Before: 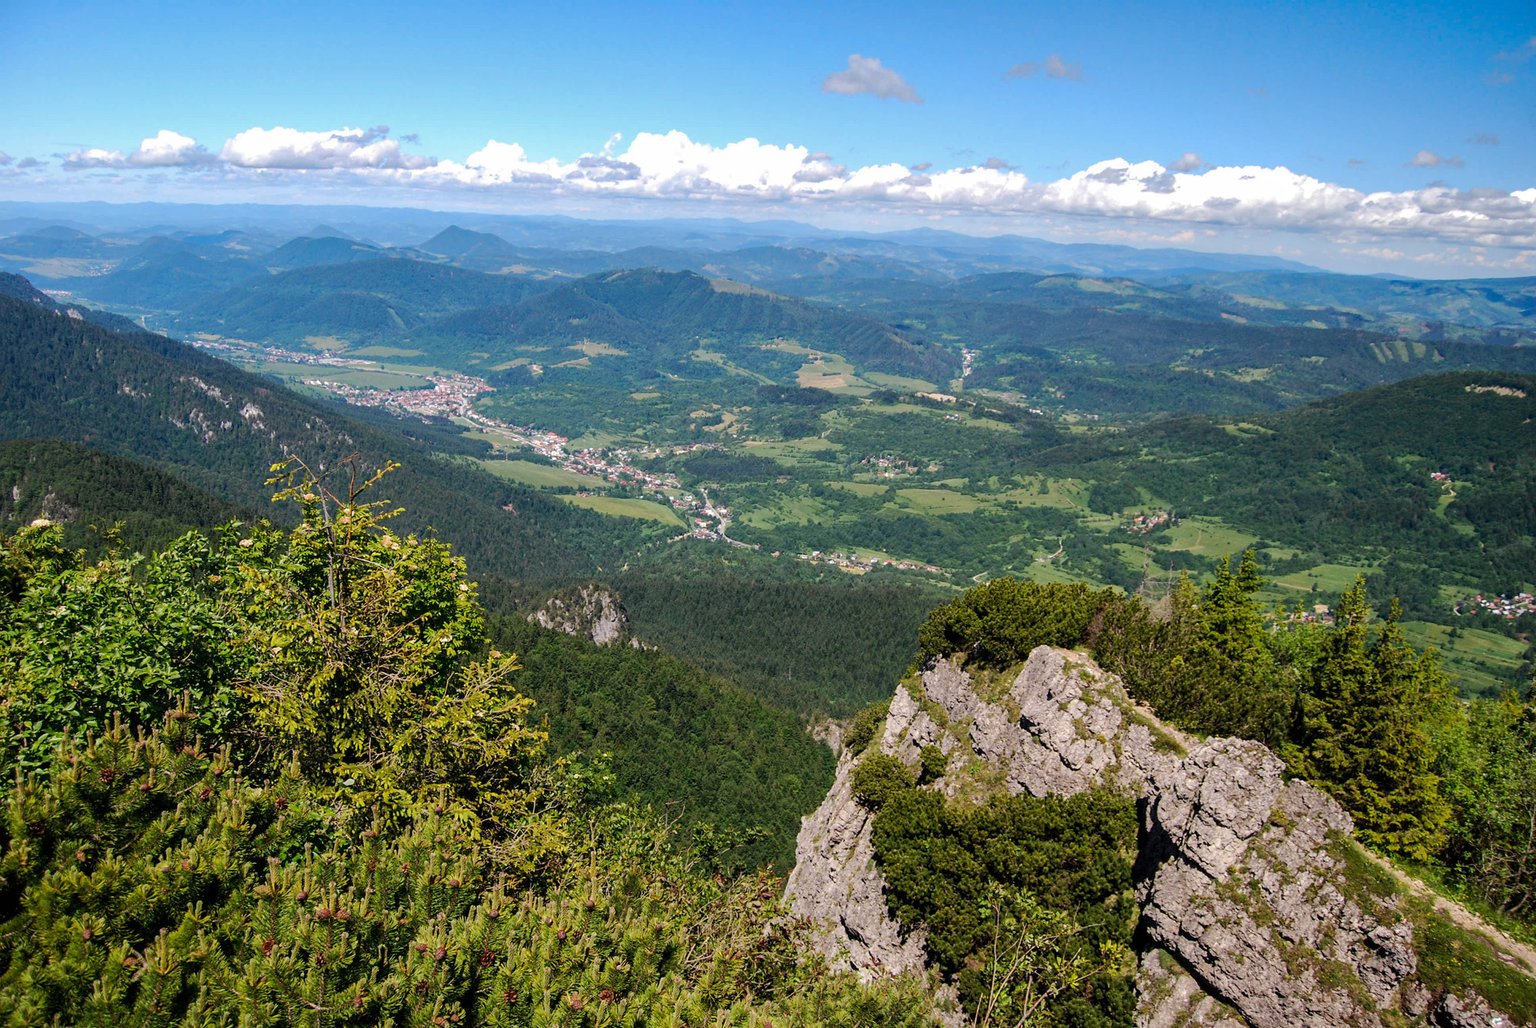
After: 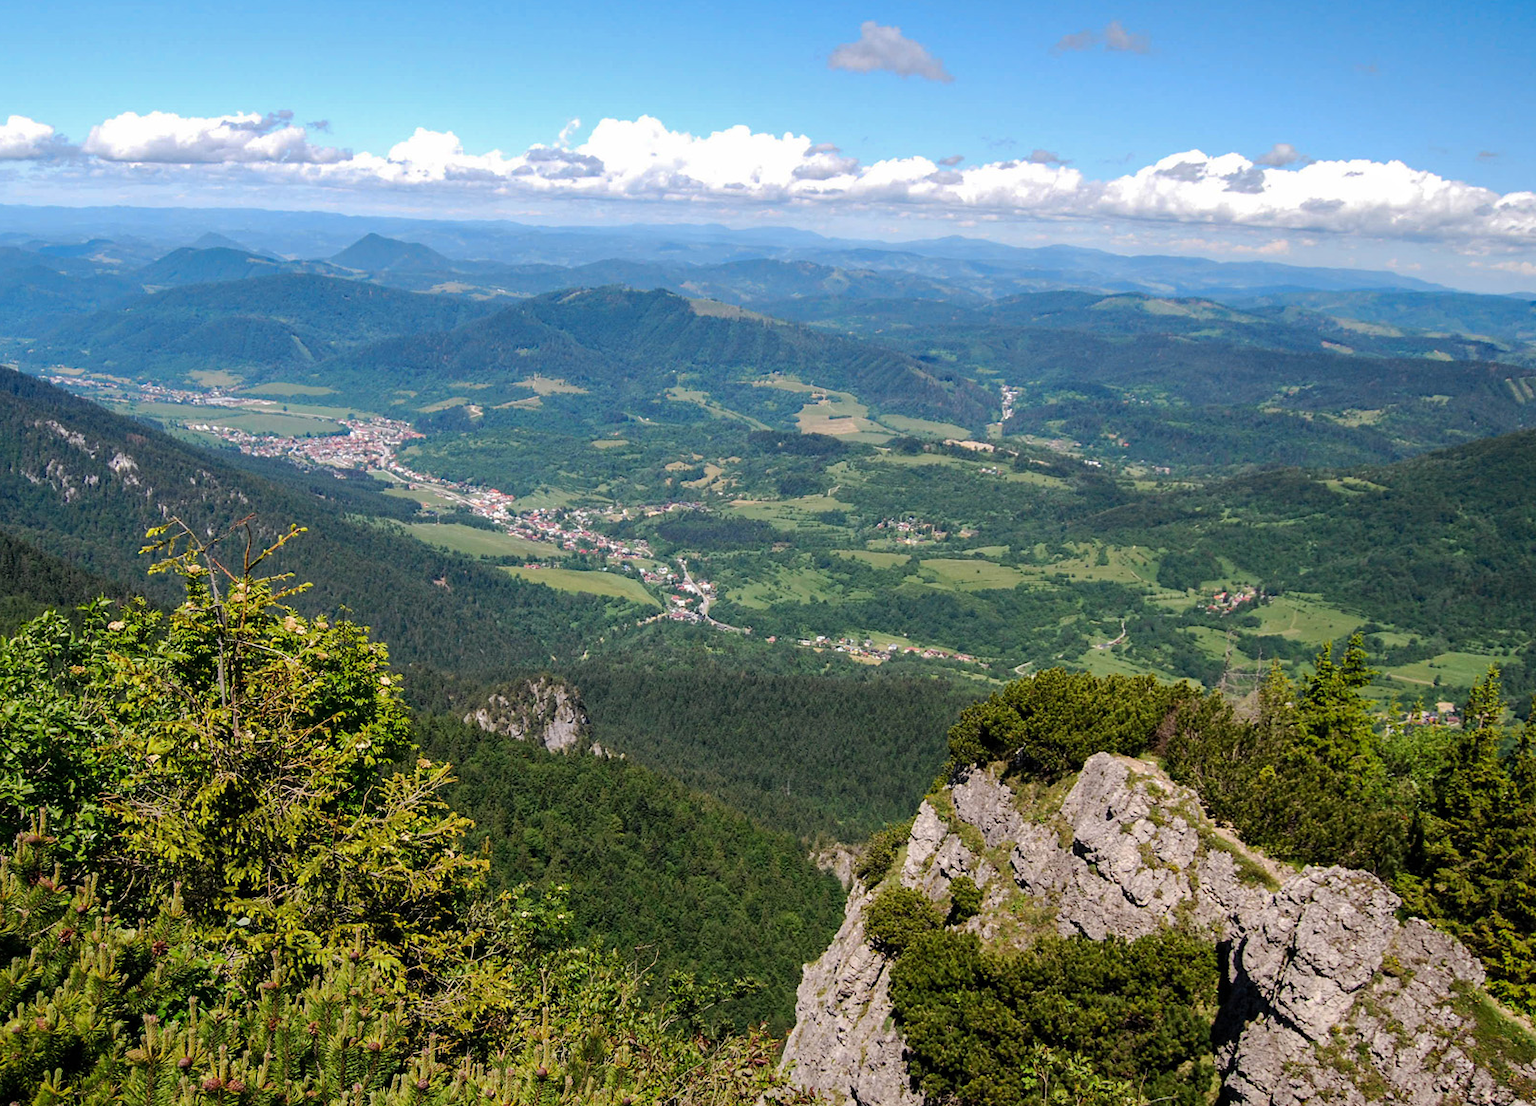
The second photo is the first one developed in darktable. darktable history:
crop: left 9.935%, top 3.585%, right 9.154%, bottom 9.279%
